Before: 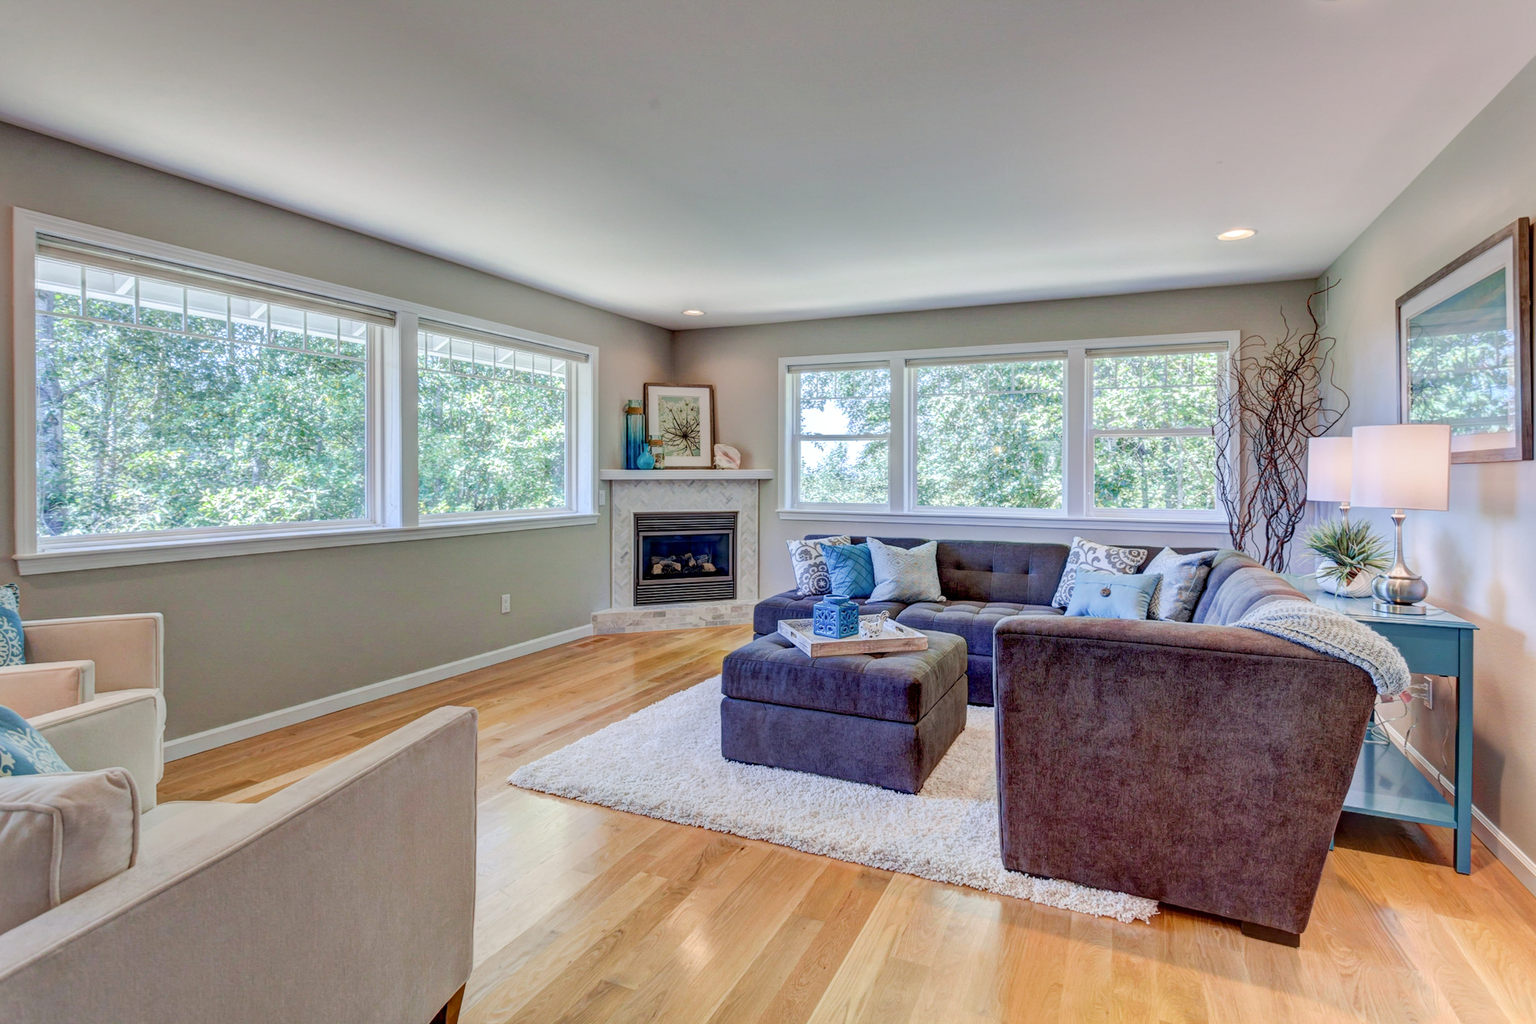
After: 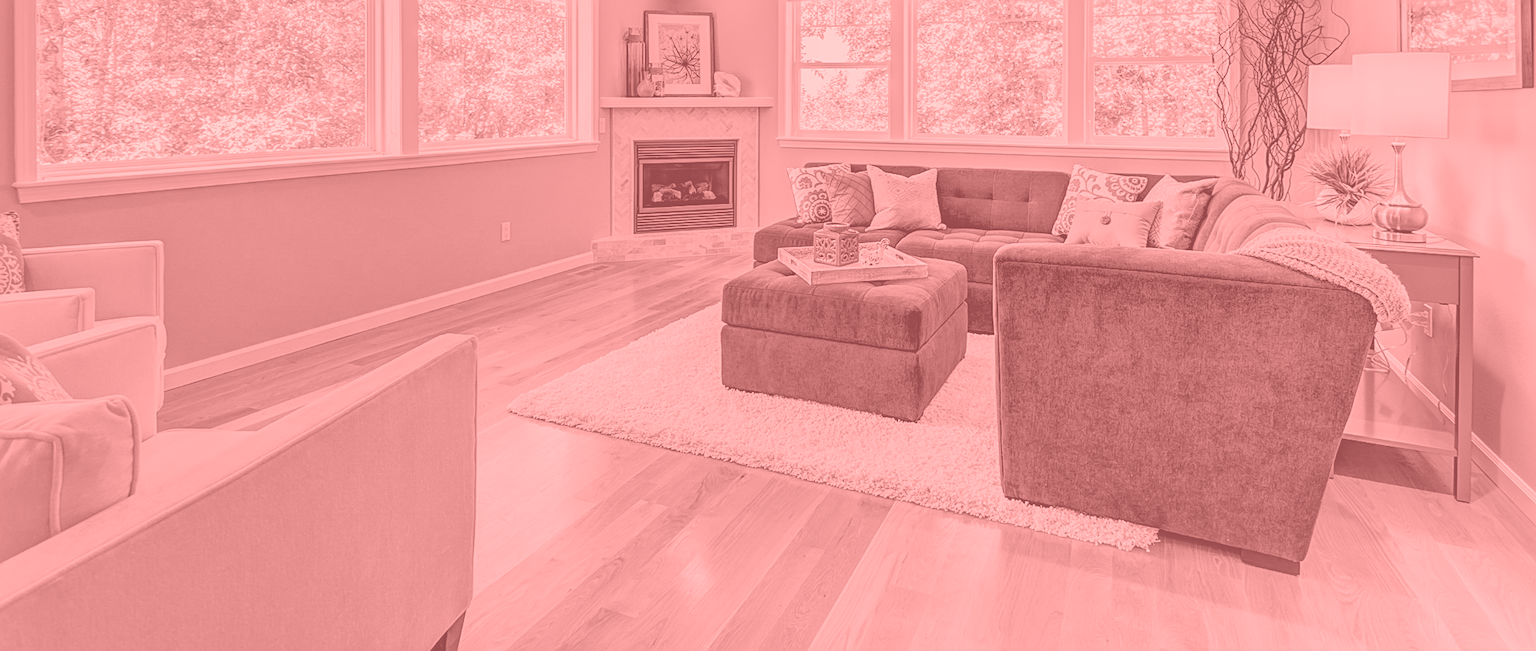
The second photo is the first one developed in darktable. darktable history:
sharpen: on, module defaults
color balance: mode lift, gamma, gain (sRGB), lift [1, 1.049, 1, 1]
colorize: saturation 51%, source mix 50.67%, lightness 50.67%
crop and rotate: top 36.435%
